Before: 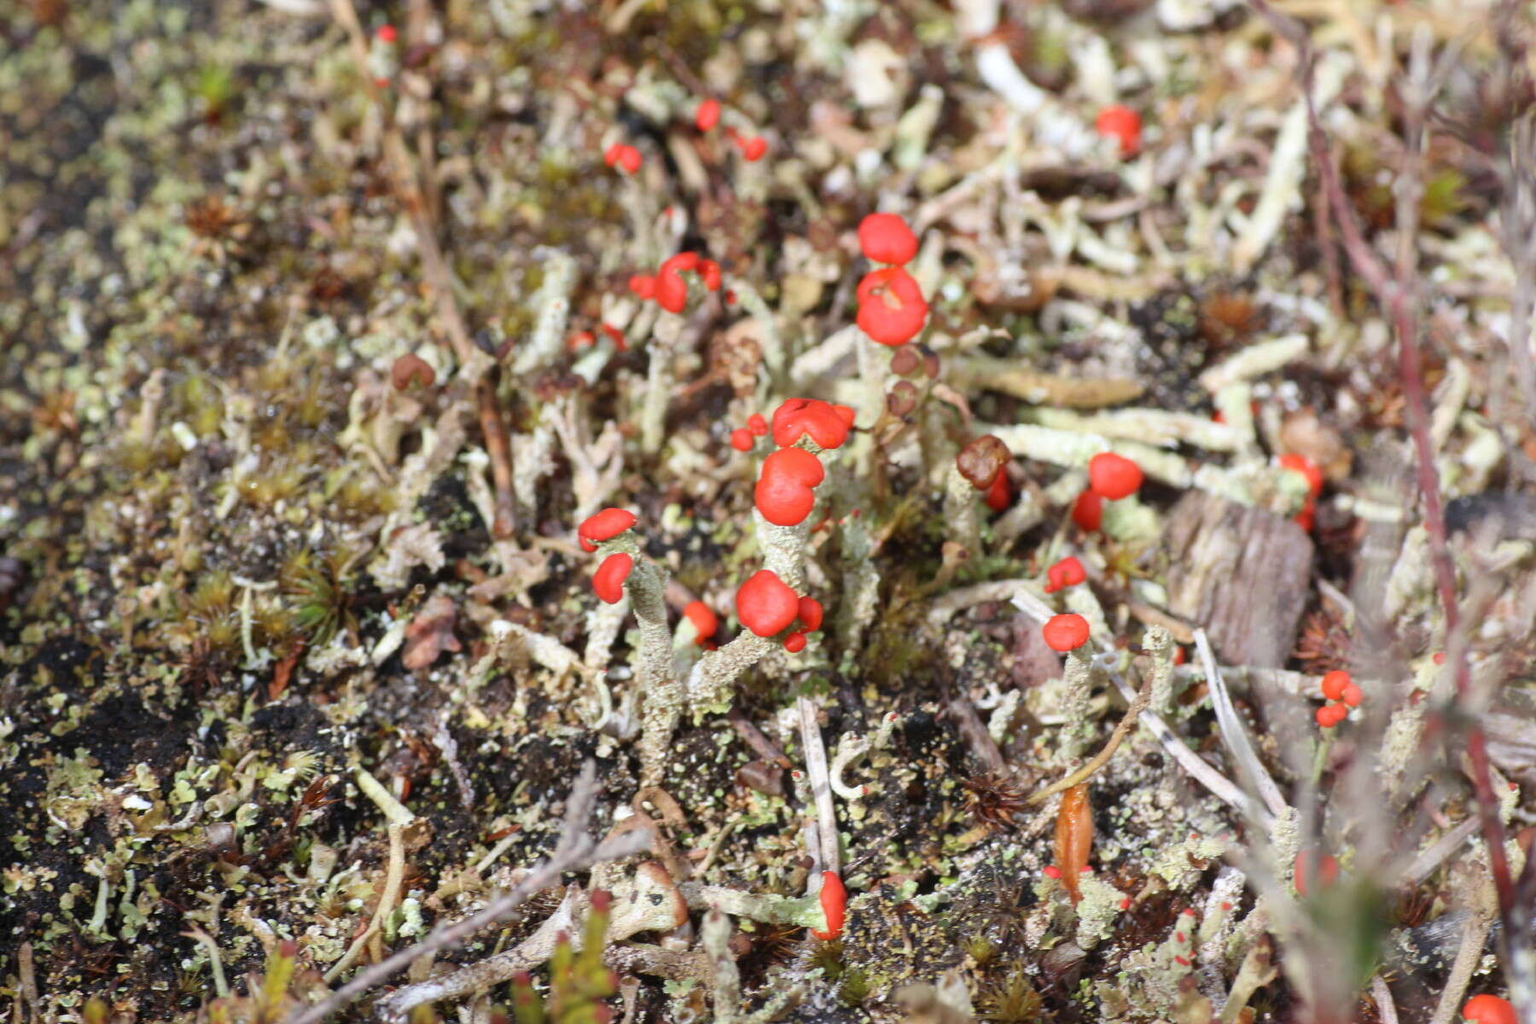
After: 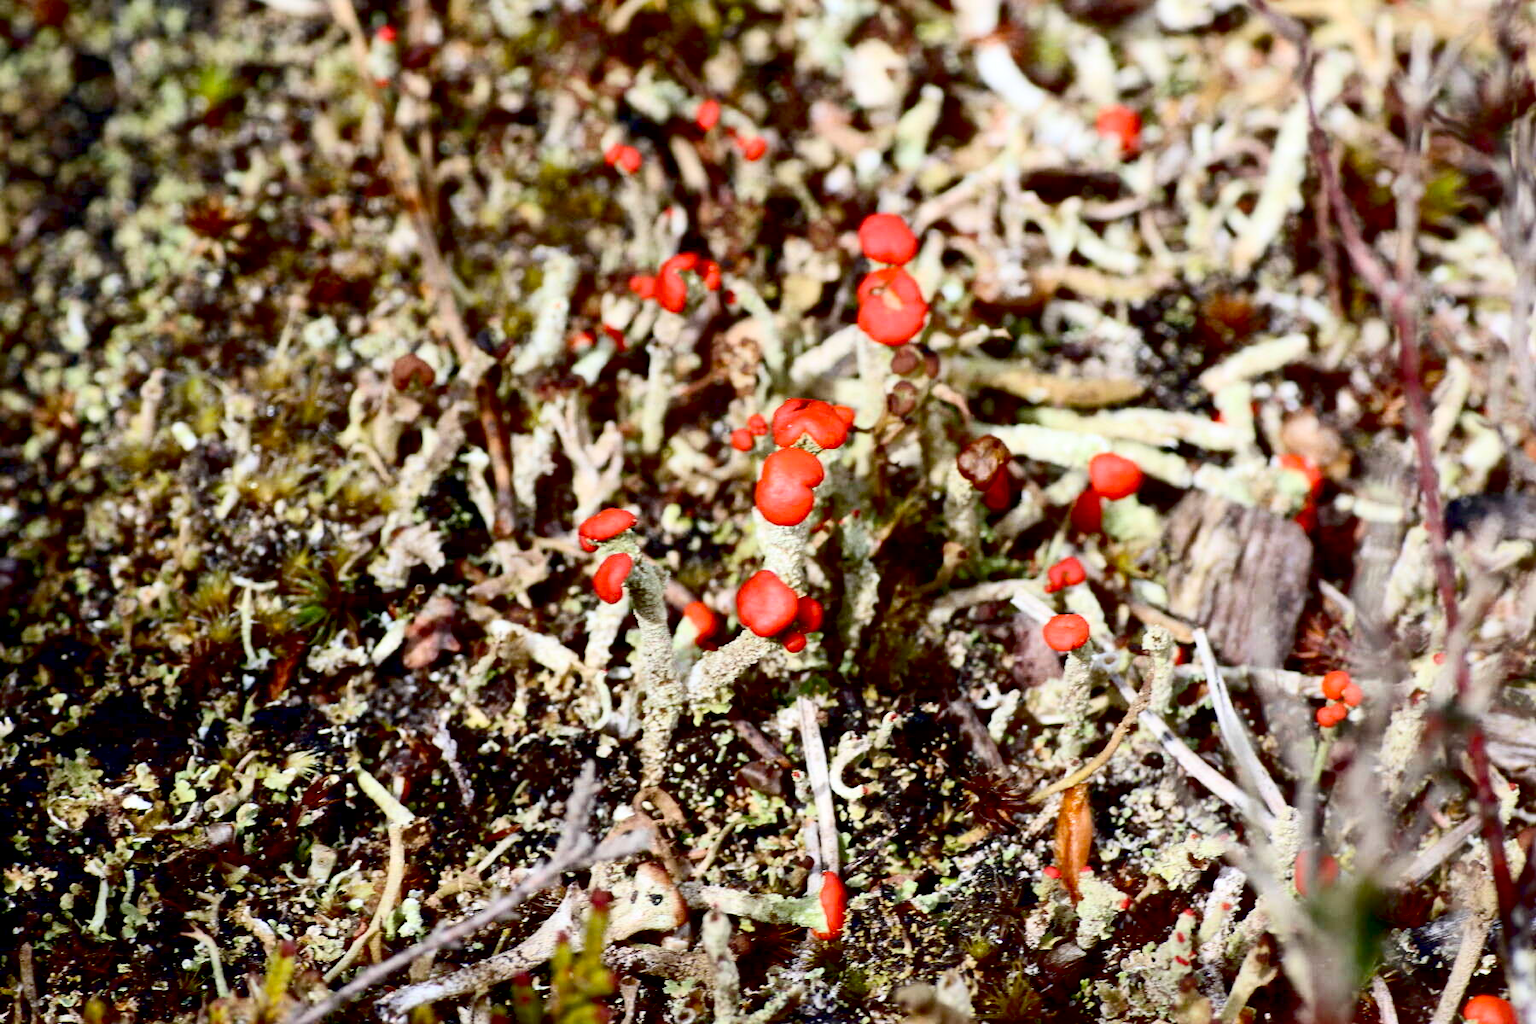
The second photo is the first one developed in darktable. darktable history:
exposure: black level correction 0.047, exposure 0.013 EV, compensate highlight preservation false
contrast brightness saturation: contrast 0.28
